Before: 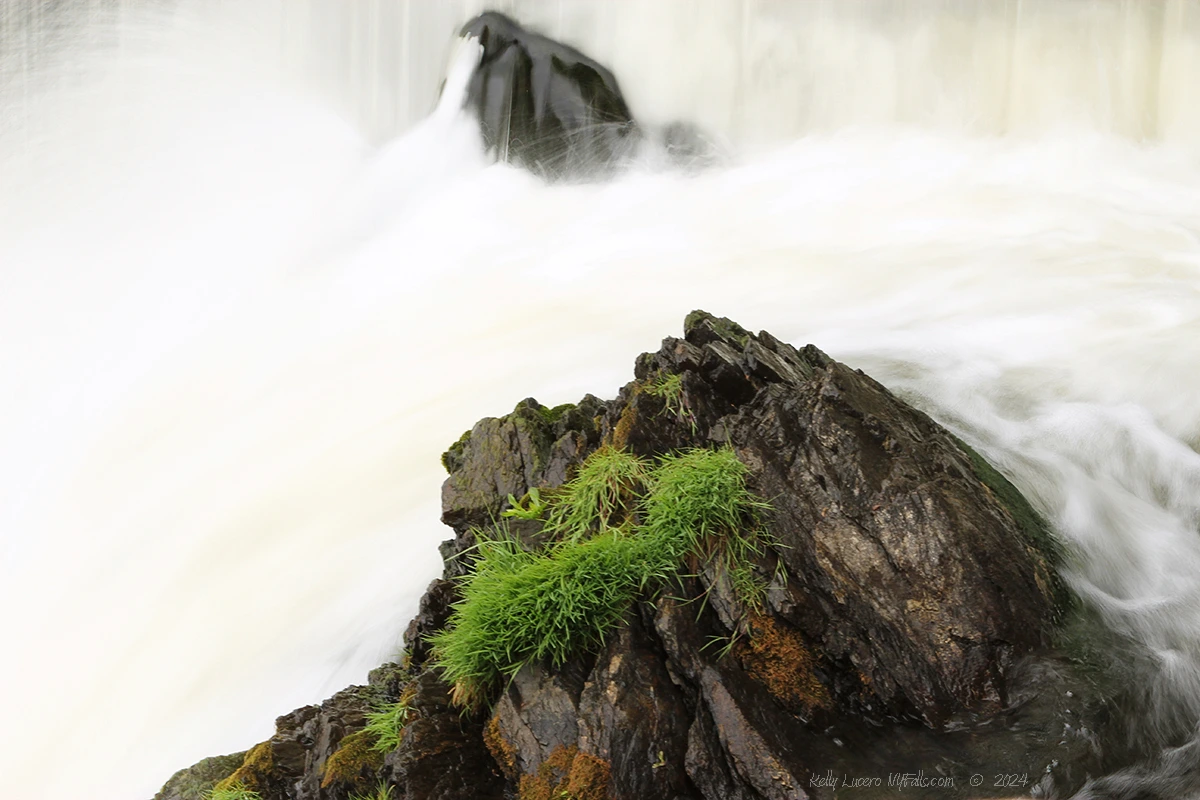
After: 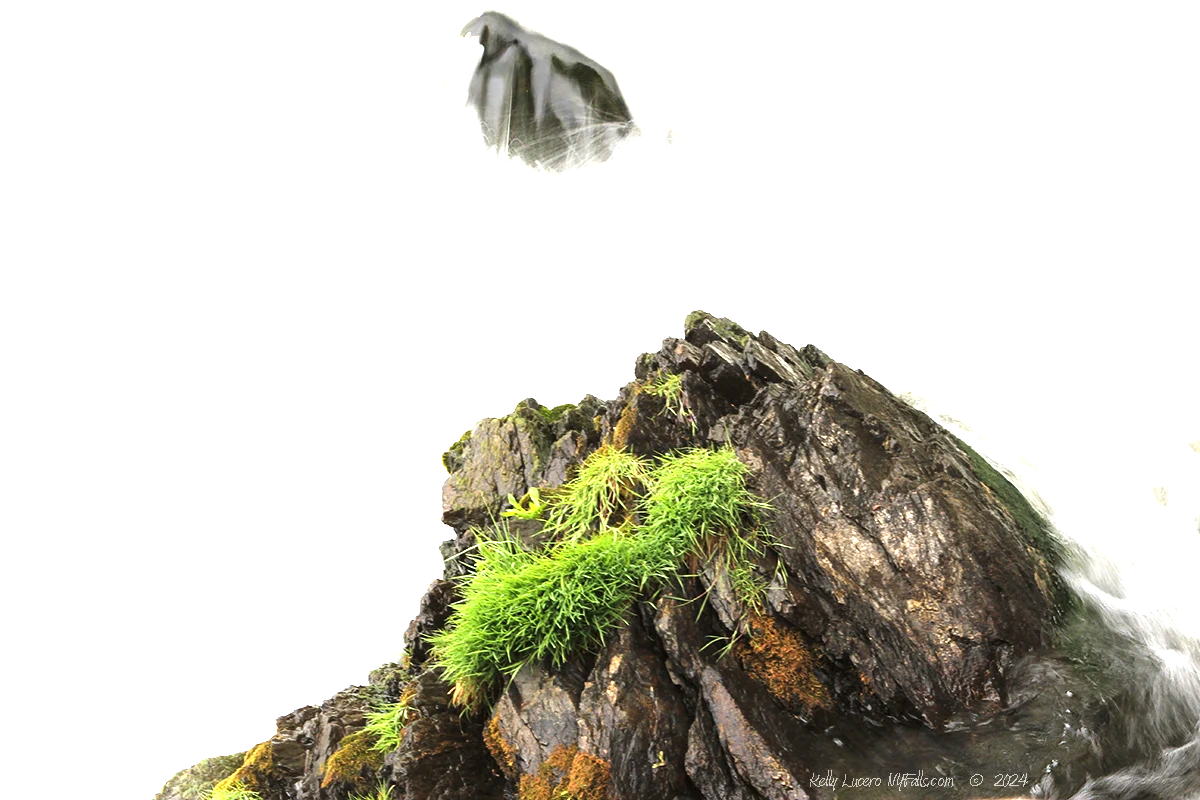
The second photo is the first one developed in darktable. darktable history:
exposure: black level correction 0, exposure 1.388 EV, compensate exposure bias true, compensate highlight preservation false
color balance rgb: highlights gain › chroma 0.185%, highlights gain › hue 332.68°, perceptual saturation grading › global saturation 0.664%, global vibrance 6.455%, contrast 13.139%, saturation formula JzAzBz (2021)
